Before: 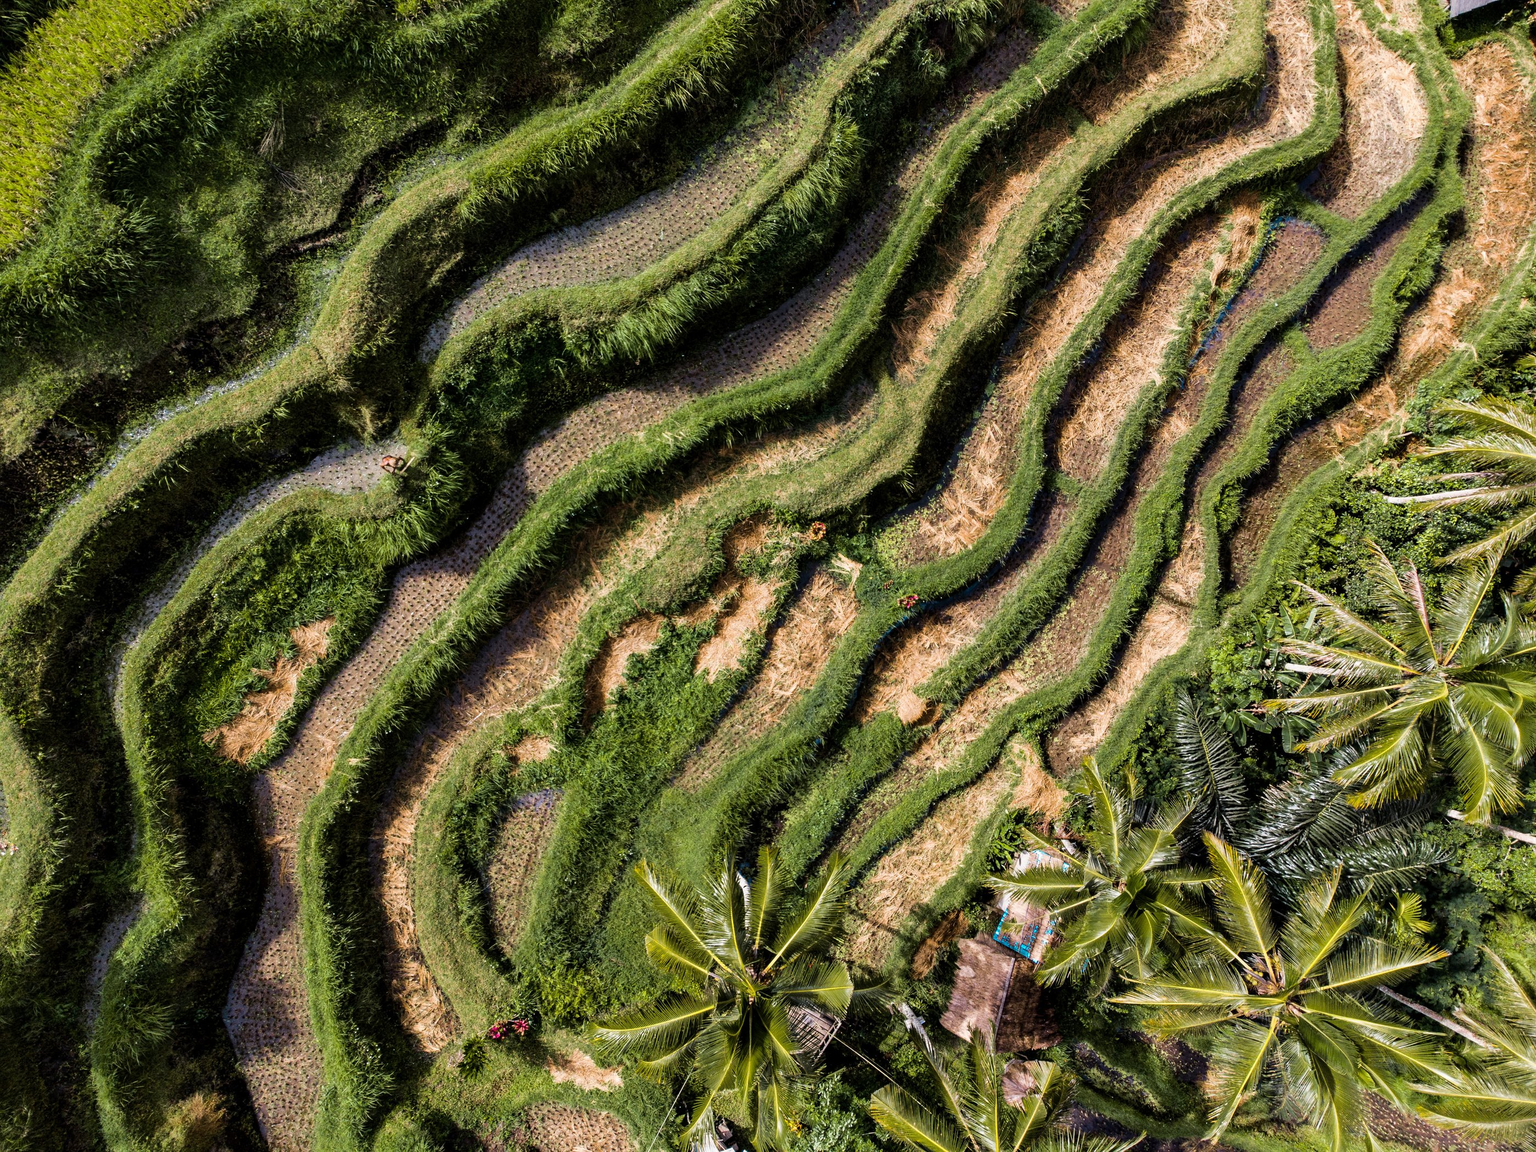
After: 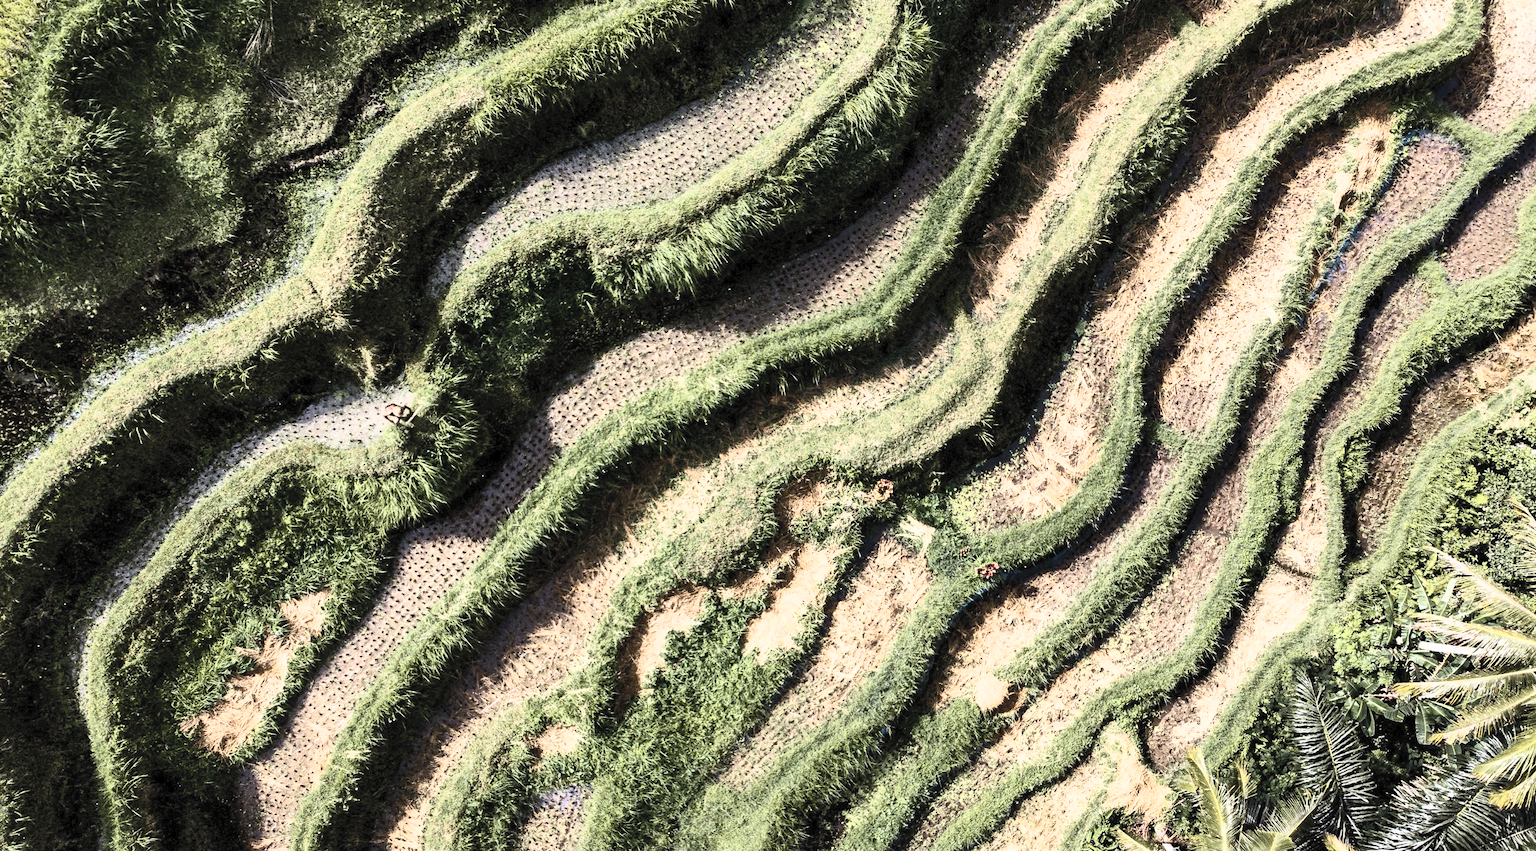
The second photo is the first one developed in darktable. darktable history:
contrast brightness saturation: contrast 0.57, brightness 0.57, saturation -0.34
crop: left 3.015%, top 8.969%, right 9.647%, bottom 26.457%
